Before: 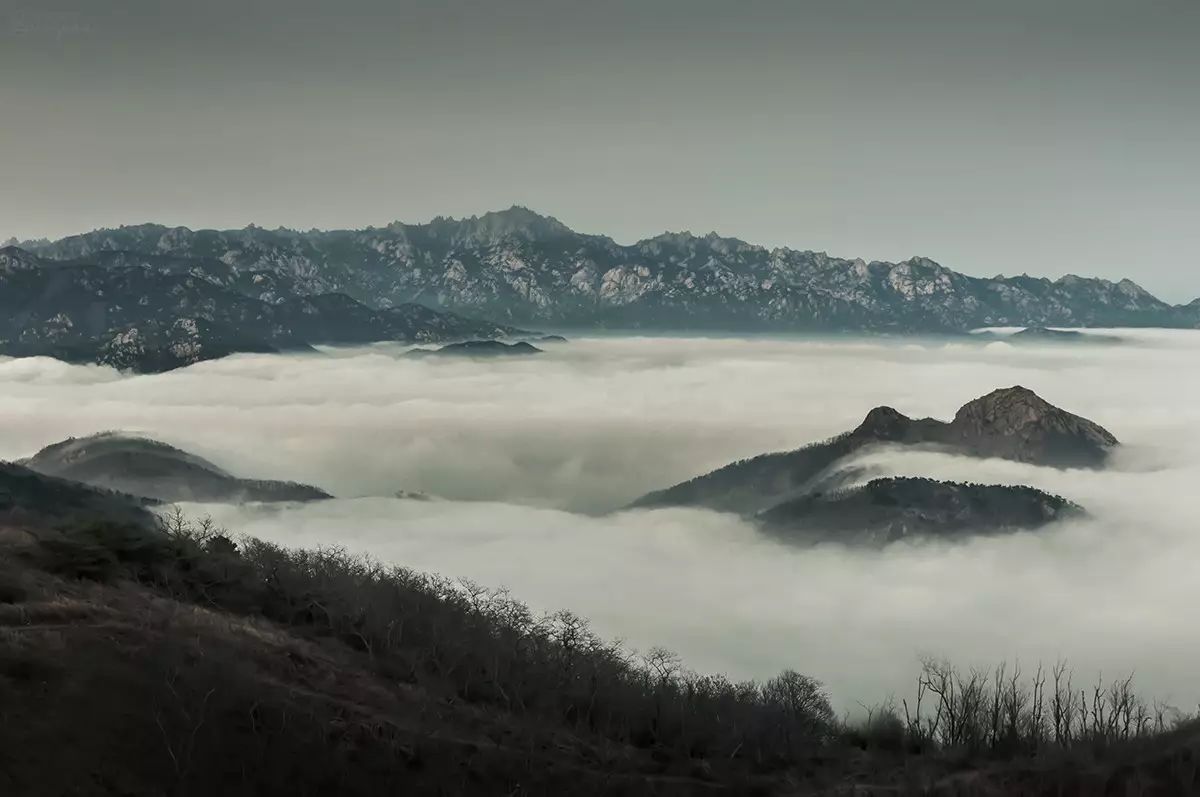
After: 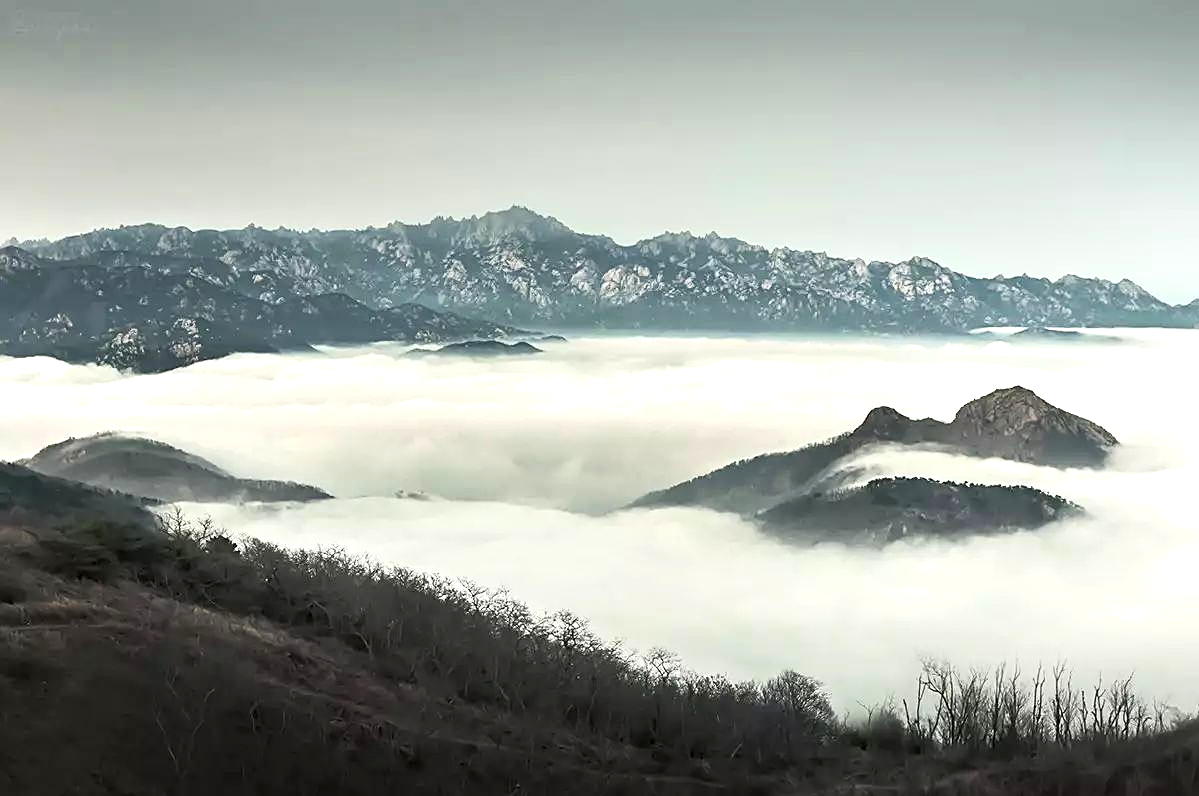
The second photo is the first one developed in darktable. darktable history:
grain: coarseness 0.81 ISO, strength 1.34%, mid-tones bias 0%
sharpen: on, module defaults
shadows and highlights: shadows 0, highlights 40
exposure: black level correction 0, exposure 1 EV, compensate exposure bias true, compensate highlight preservation false
